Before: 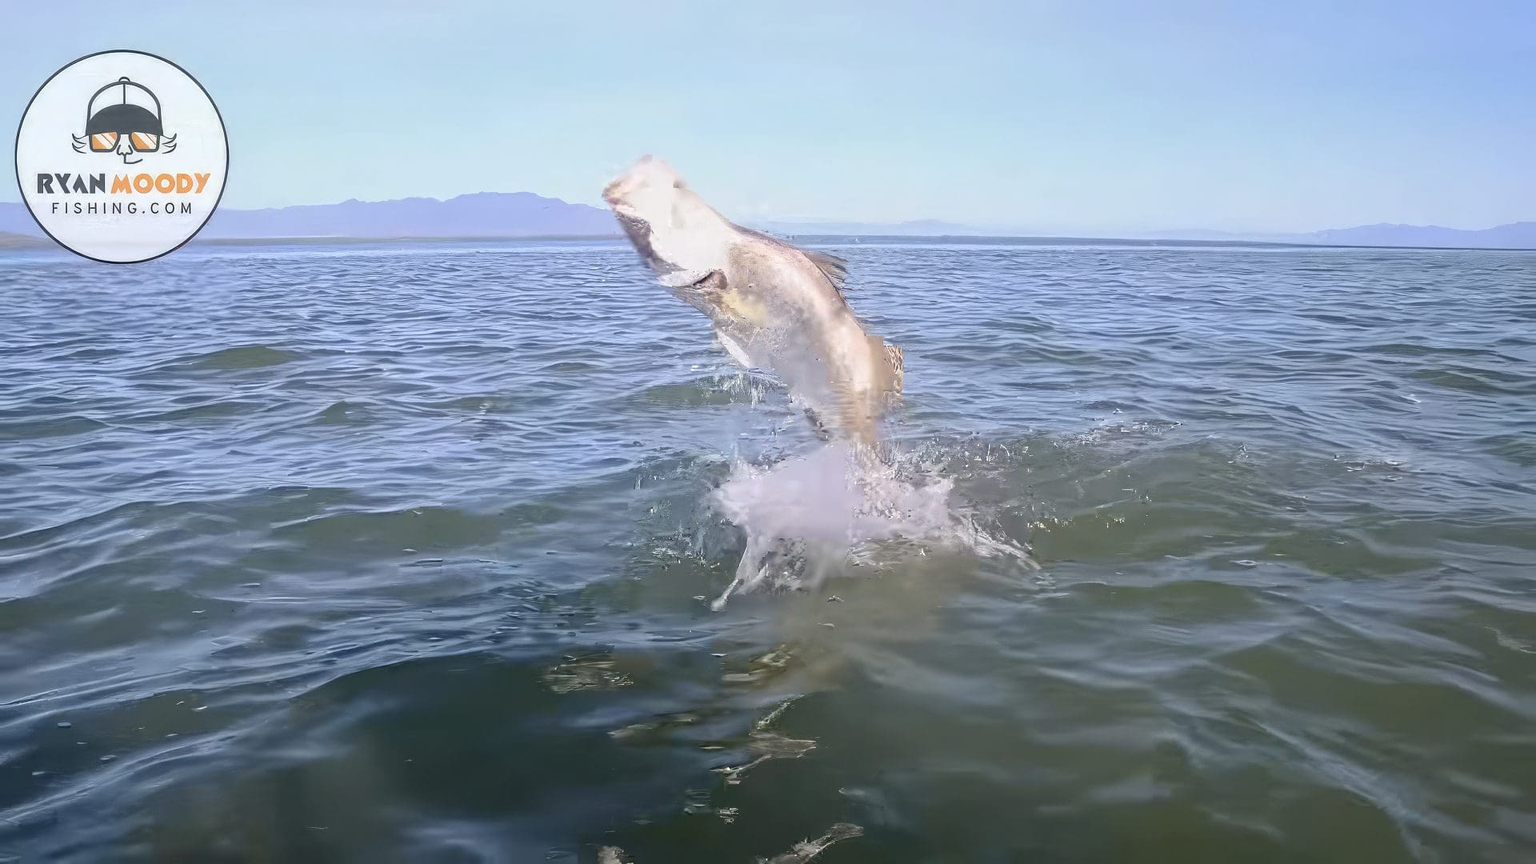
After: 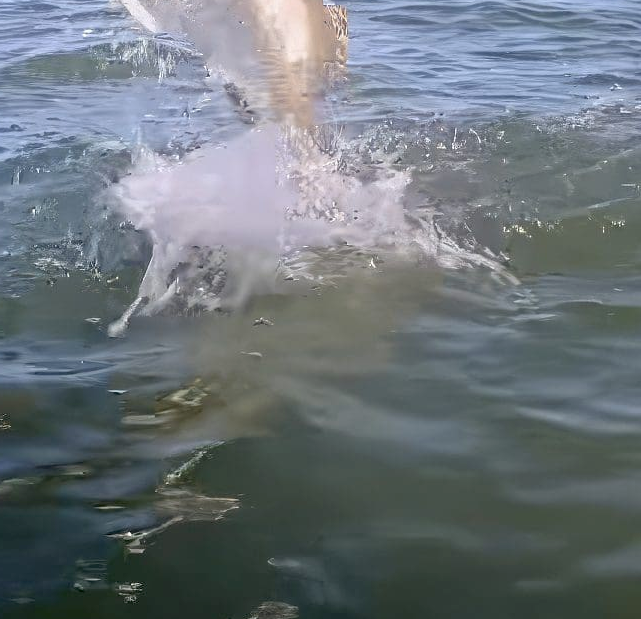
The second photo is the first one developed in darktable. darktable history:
exposure: black level correction 0.009, compensate exposure bias true, compensate highlight preservation false
crop: left 40.678%, top 39.54%, right 25.89%, bottom 3.099%
